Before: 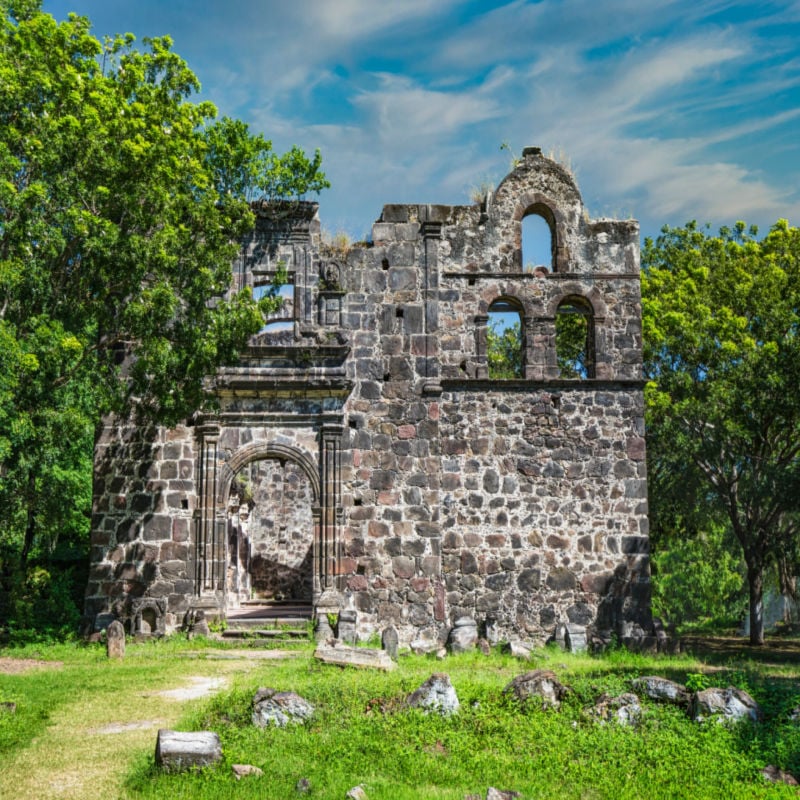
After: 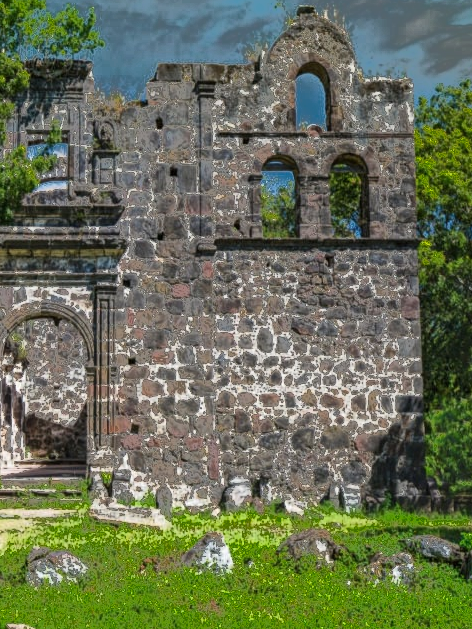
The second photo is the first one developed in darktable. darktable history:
fill light: exposure -0.73 EV, center 0.69, width 2.2
crop and rotate: left 28.256%, top 17.734%, right 12.656%, bottom 3.573%
